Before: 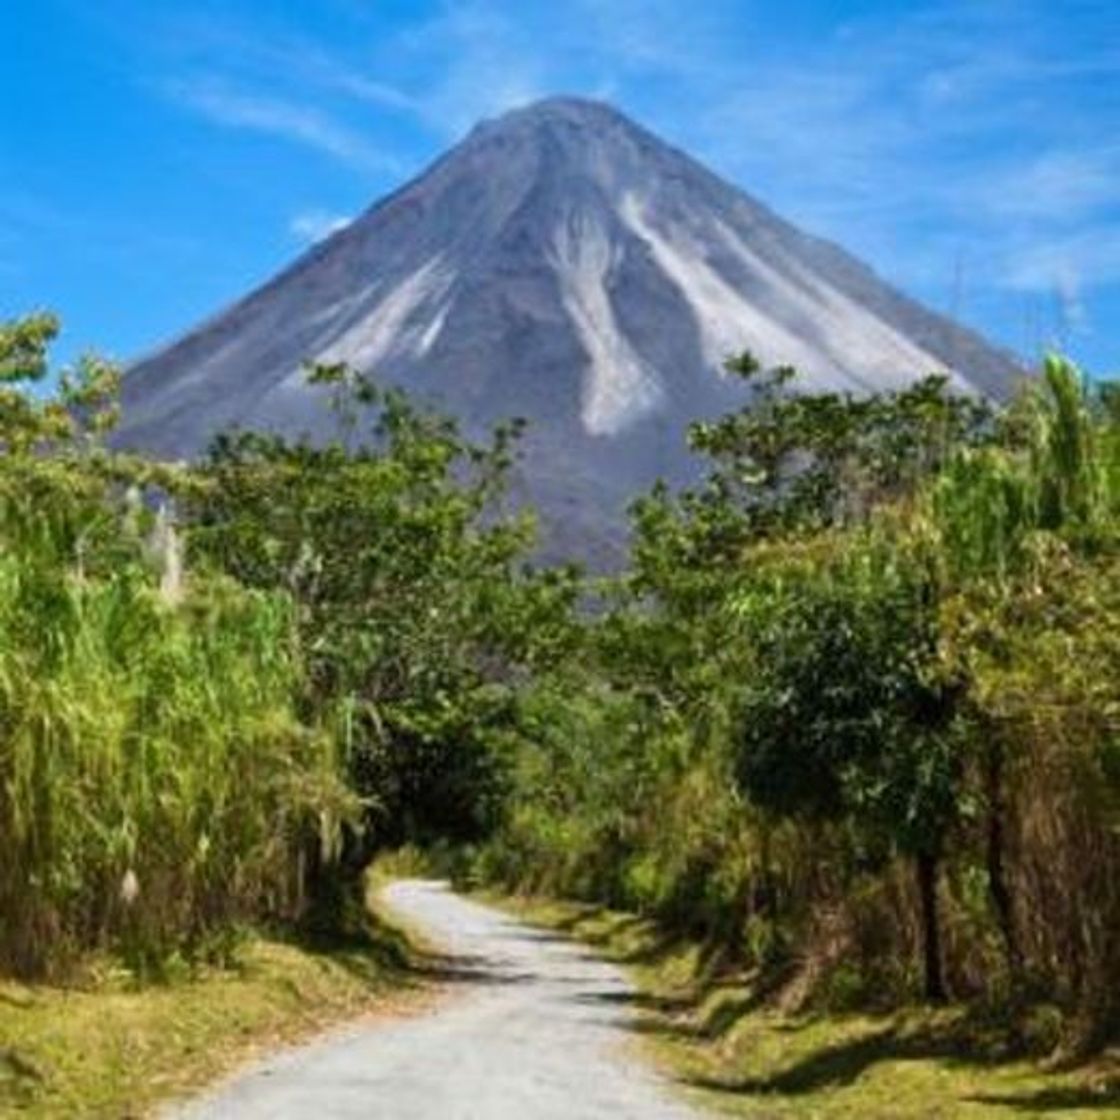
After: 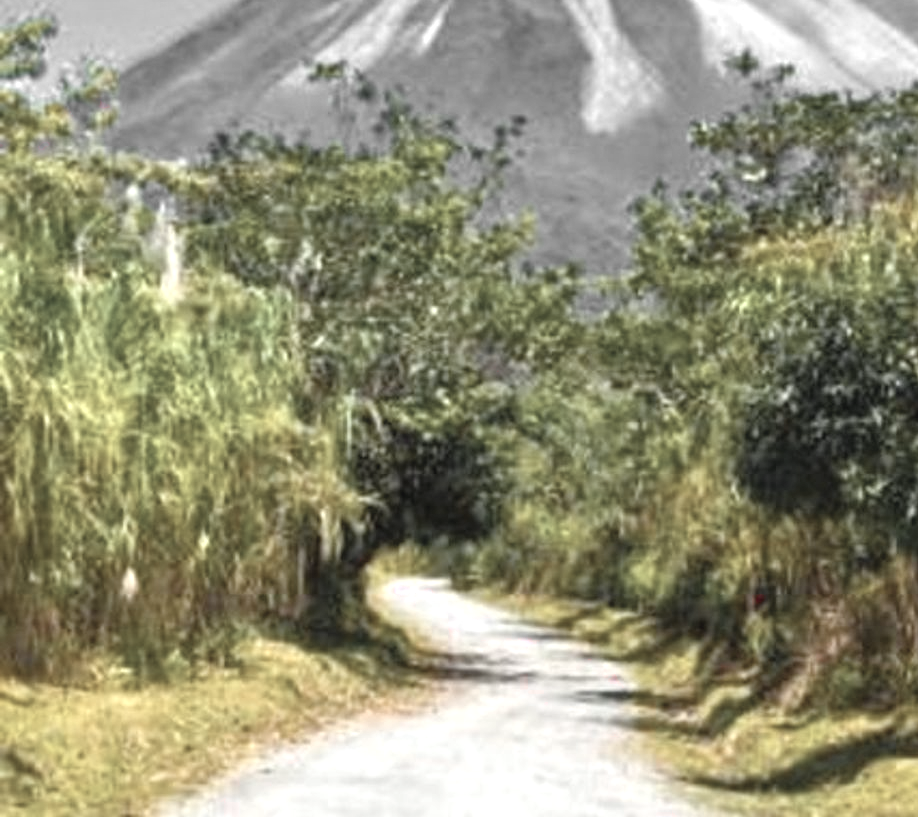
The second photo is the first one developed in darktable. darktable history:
color zones: curves: ch1 [(0, 0.831) (0.08, 0.771) (0.157, 0.268) (0.241, 0.207) (0.562, -0.005) (0.714, -0.013) (0.876, 0.01) (1, 0.831)]
crop: top 27.004%, right 18.009%
tone equalizer: -8 EV 1.01 EV, -7 EV 0.961 EV, -6 EV 1.03 EV, -5 EV 0.972 EV, -4 EV 1.02 EV, -3 EV 0.73 EV, -2 EV 0.489 EV, -1 EV 0.235 EV
exposure: exposure 0.6 EV, compensate exposure bias true, compensate highlight preservation false
color balance rgb: global offset › luminance 0.488%, global offset › hue 61.06°, linear chroma grading › global chroma 14.426%, perceptual saturation grading › global saturation 25.643%
